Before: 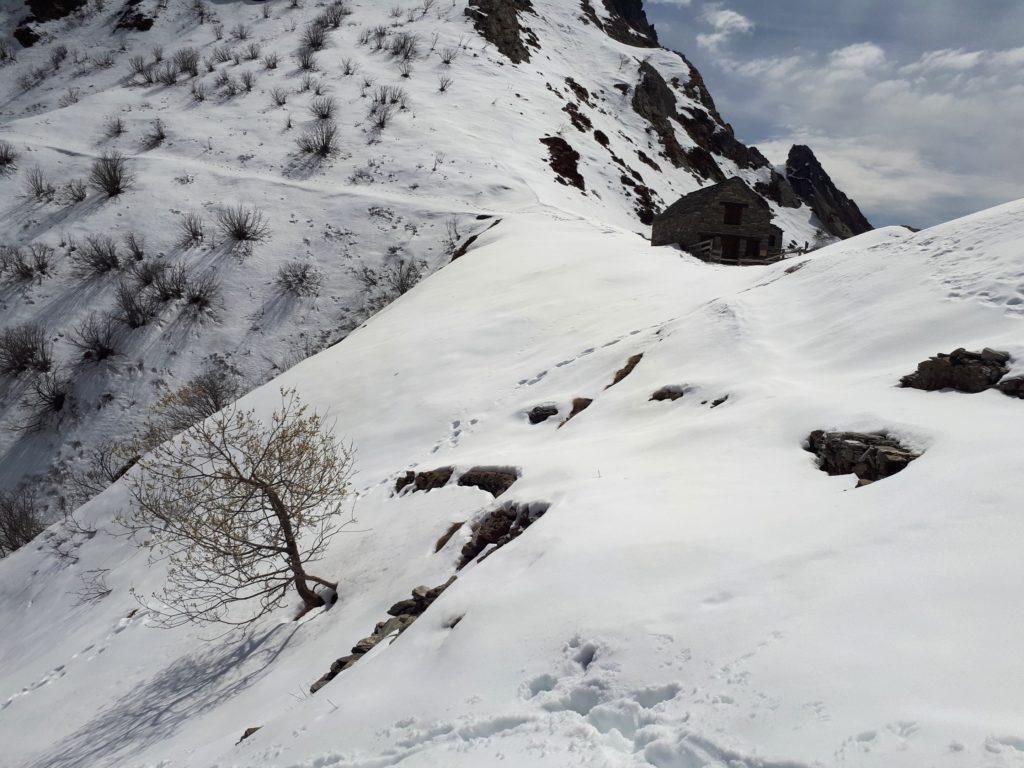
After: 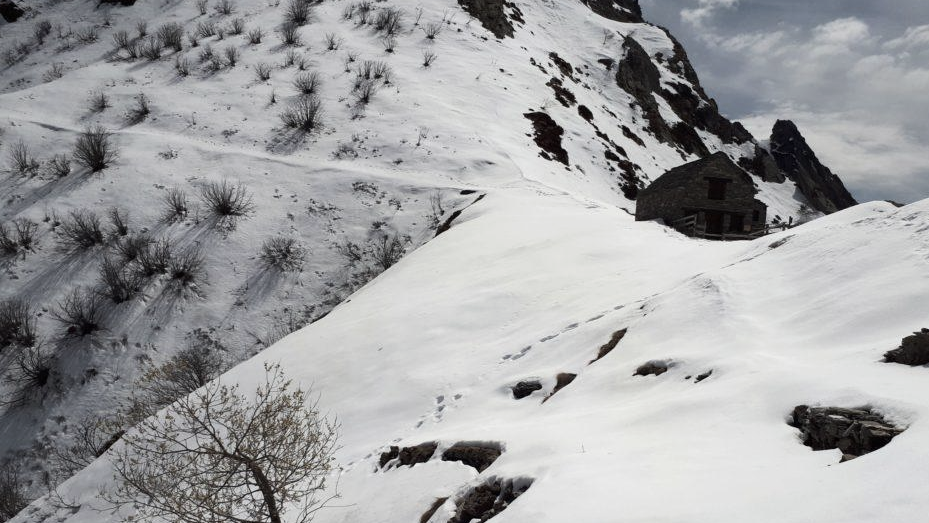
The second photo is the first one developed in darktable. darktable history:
contrast brightness saturation: contrast 0.096, saturation -0.358
crop: left 1.567%, top 3.375%, right 7.689%, bottom 28.406%
